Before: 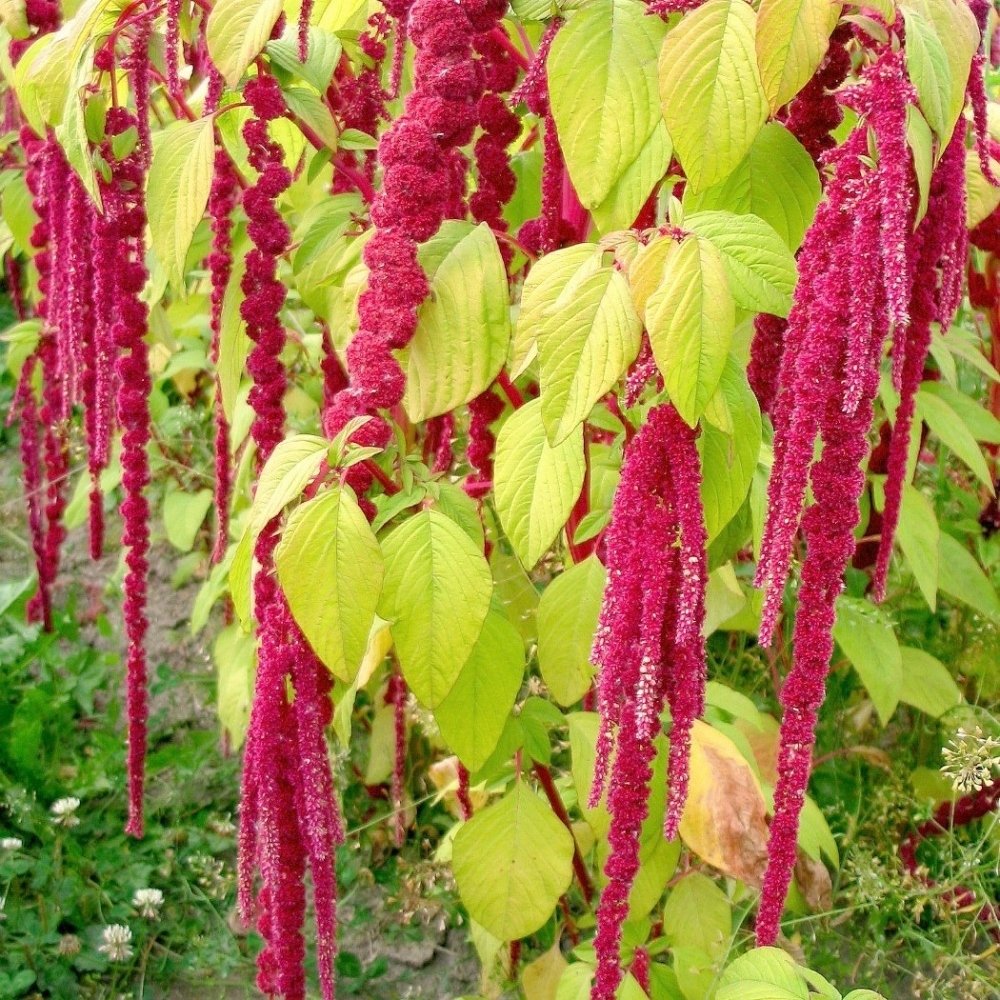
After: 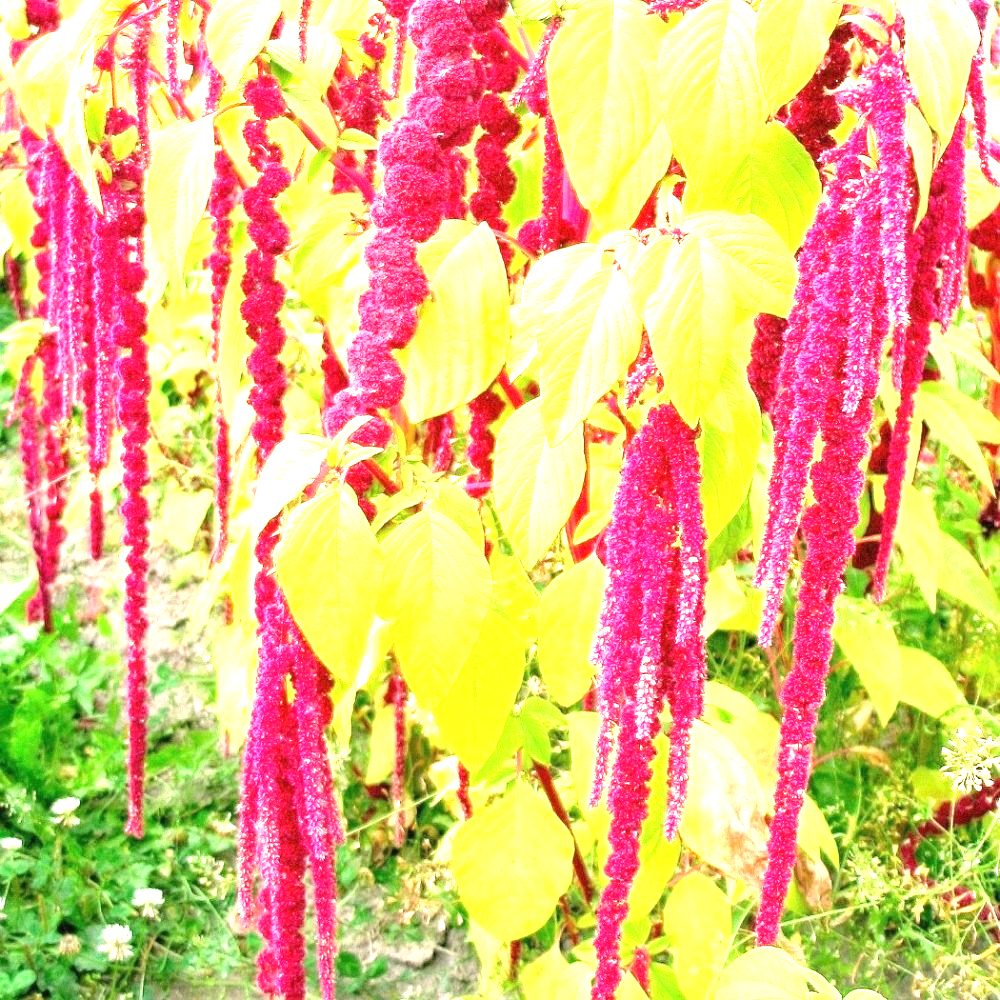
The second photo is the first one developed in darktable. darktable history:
exposure: black level correction 0, exposure 1.741 EV, compensate exposure bias true, compensate highlight preservation false
